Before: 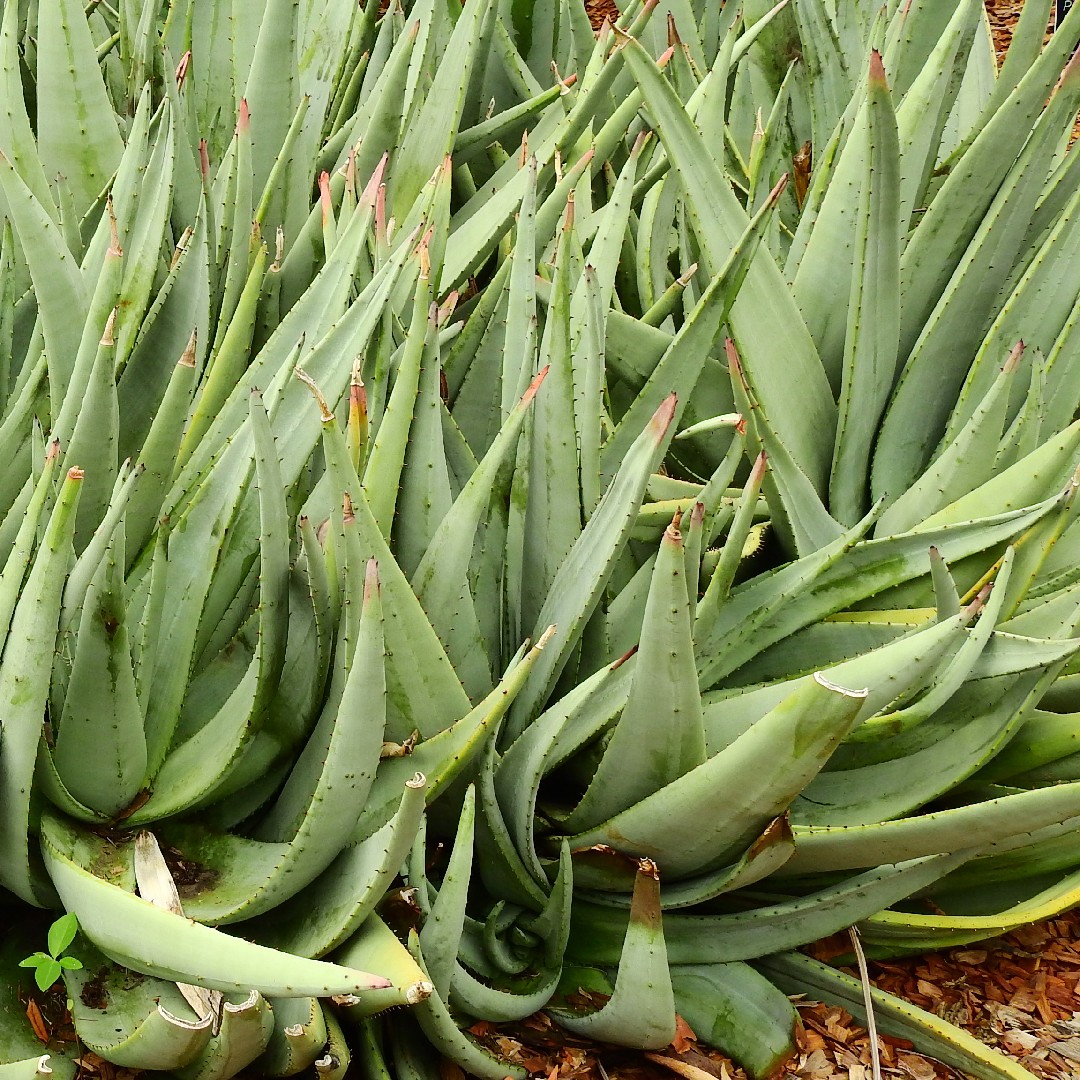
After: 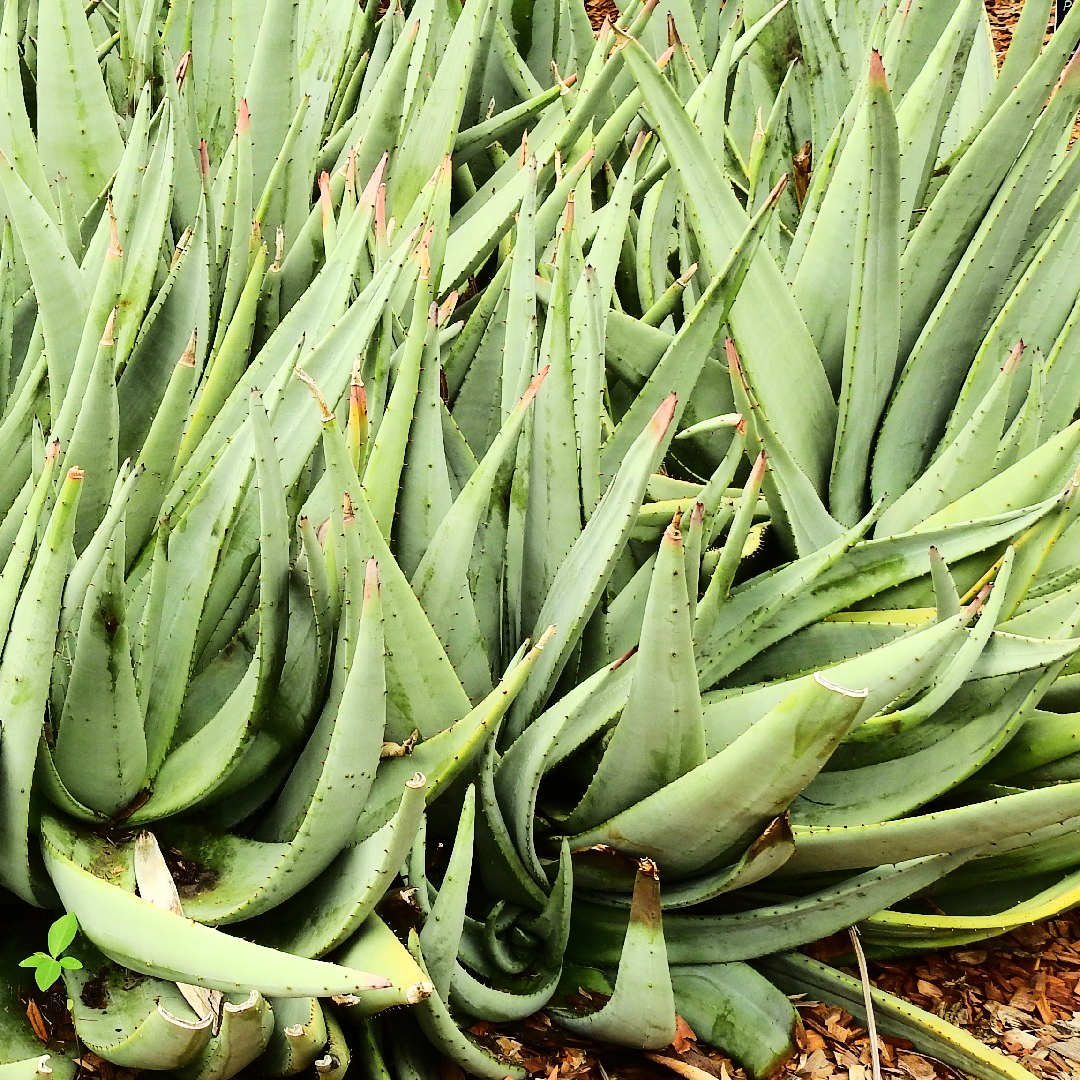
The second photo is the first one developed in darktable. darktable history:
base curve: curves: ch0 [(0, 0) (0.036, 0.025) (0.121, 0.166) (0.206, 0.329) (0.605, 0.79) (1, 1)]
contrast brightness saturation: saturation -0.05
